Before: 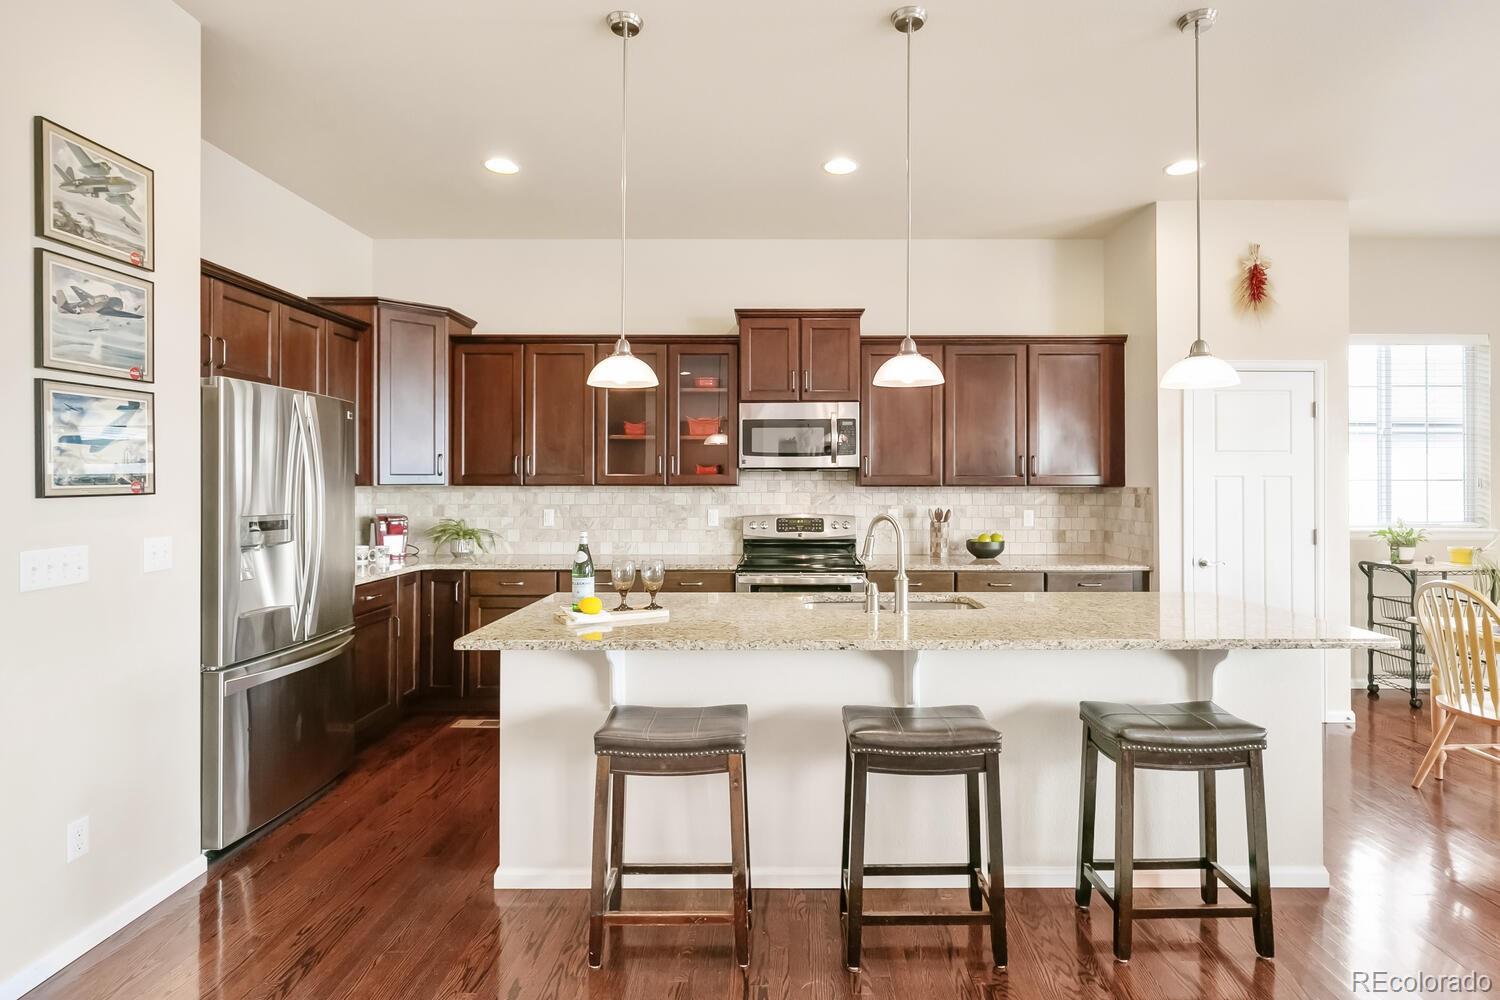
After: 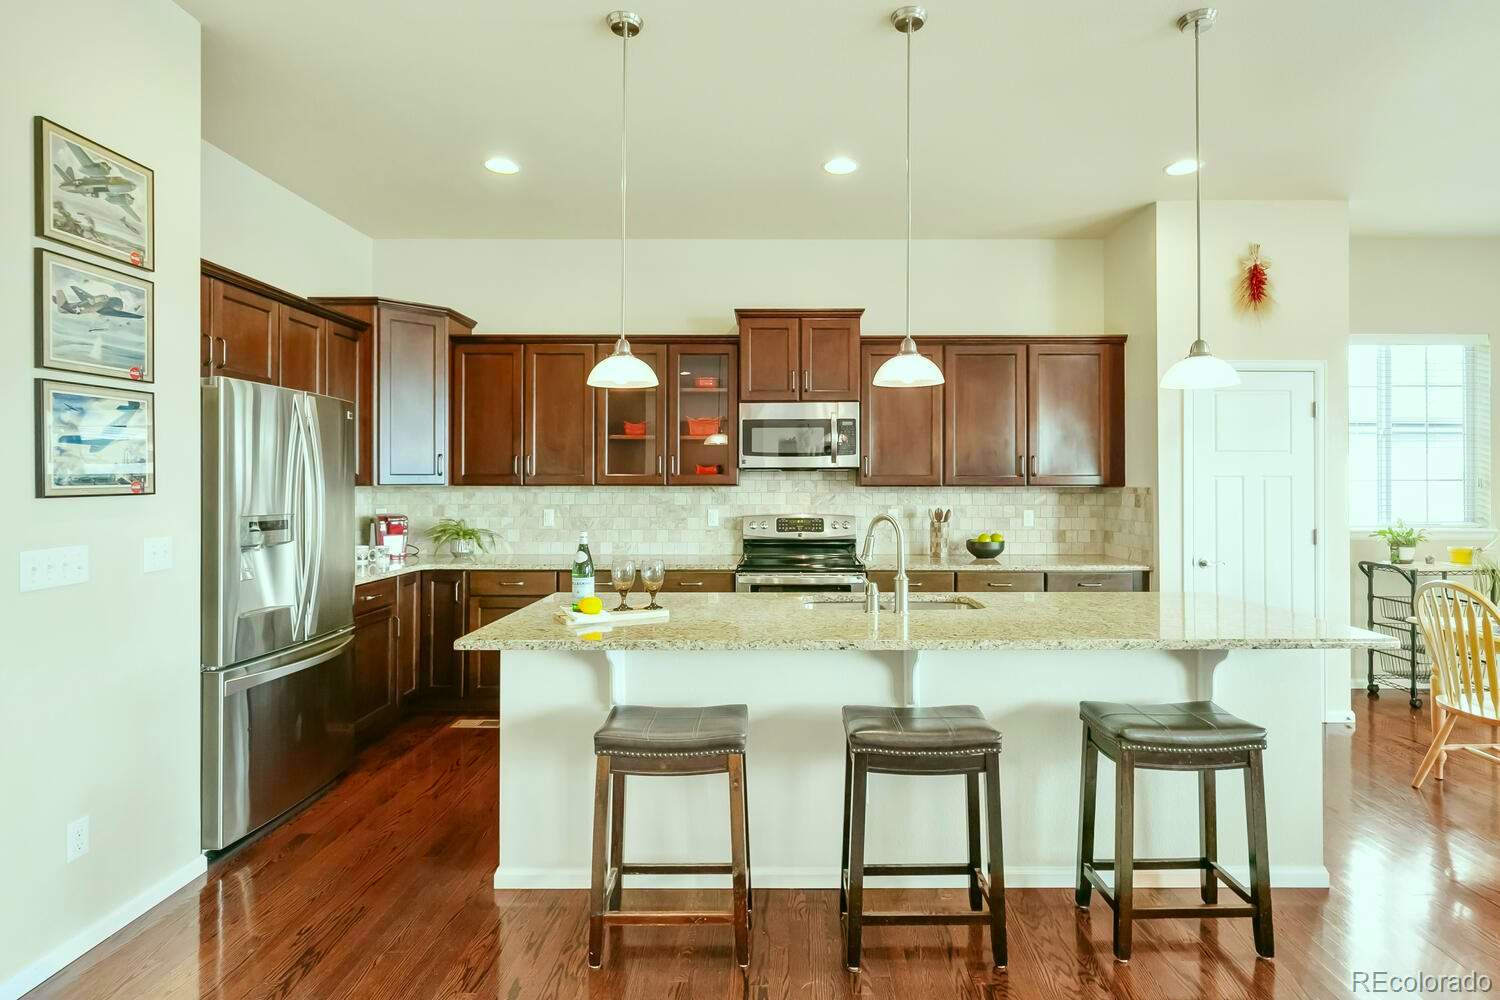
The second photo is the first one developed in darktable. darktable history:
color correction: highlights a* -7.57, highlights b* 1.15, shadows a* -3.28, saturation 1.38
